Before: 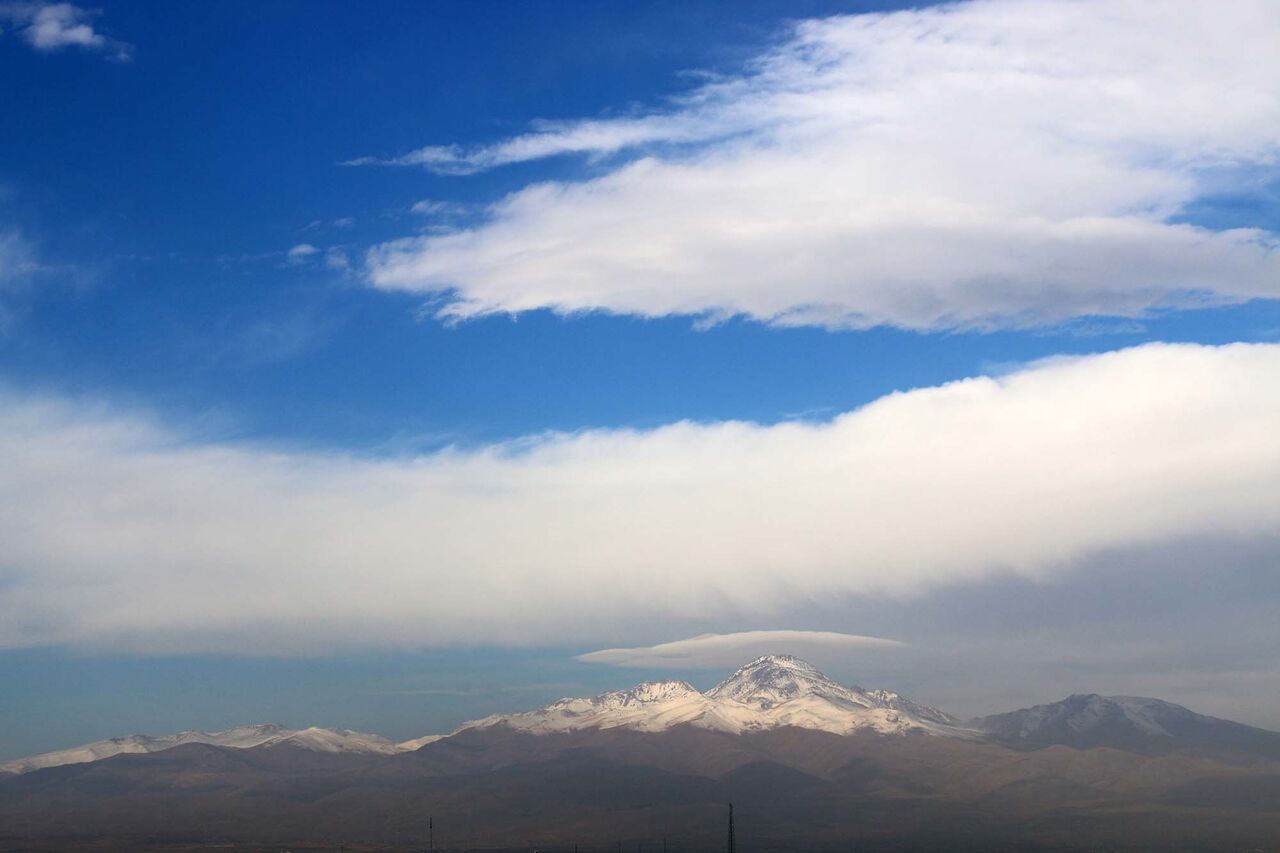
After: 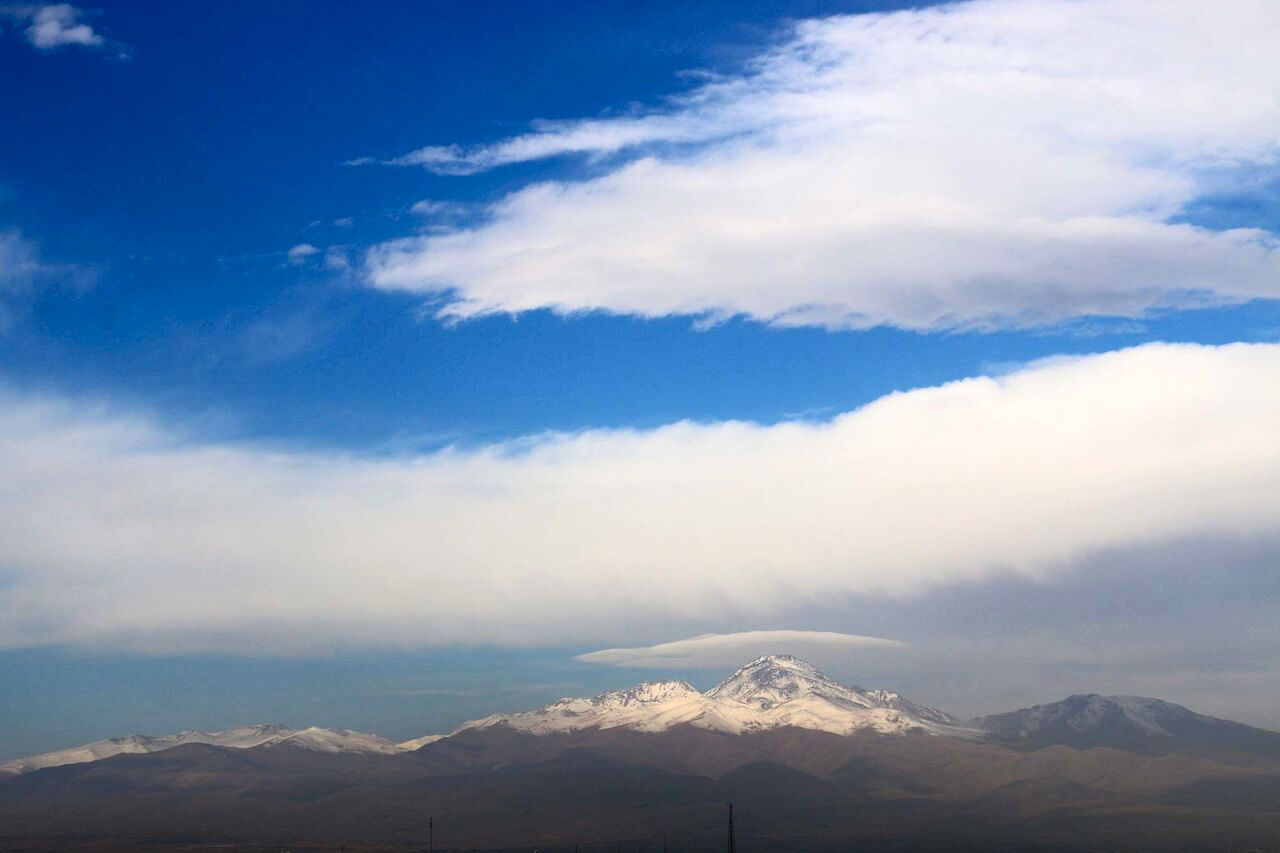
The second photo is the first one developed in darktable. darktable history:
contrast brightness saturation: contrast 0.154, brightness -0.006, saturation 0.102
